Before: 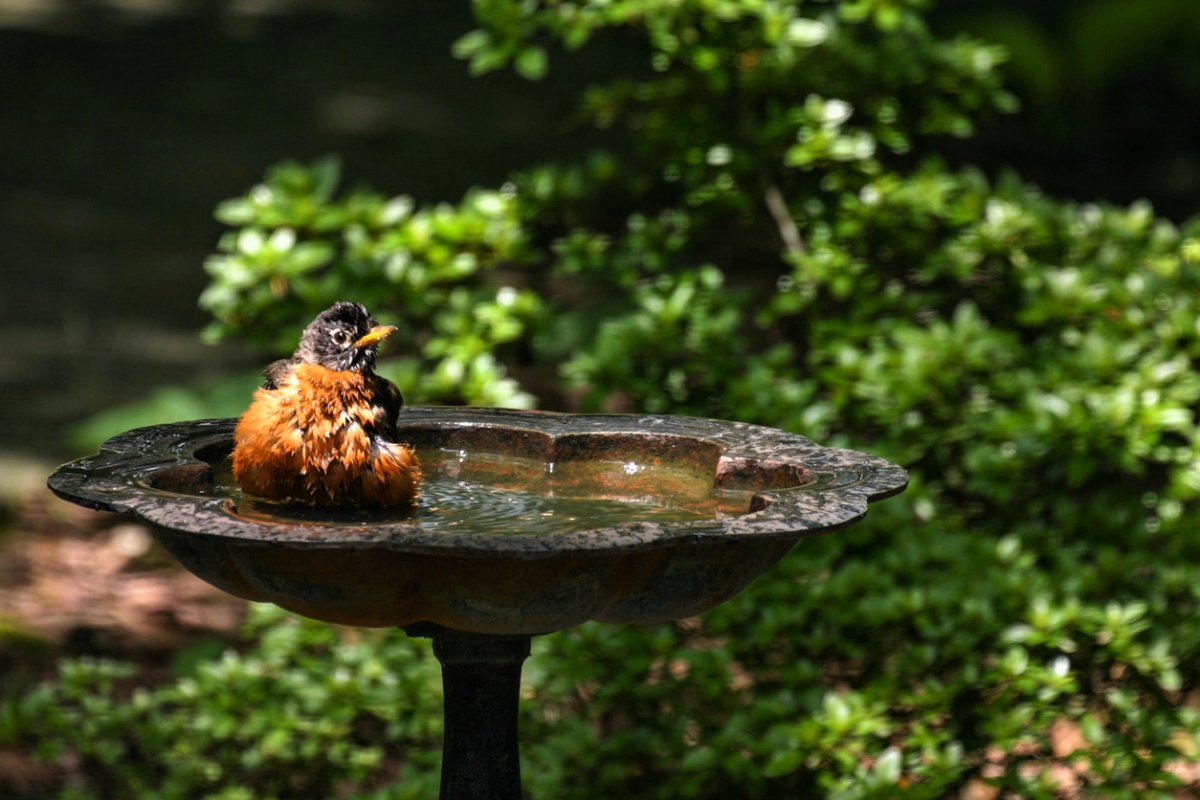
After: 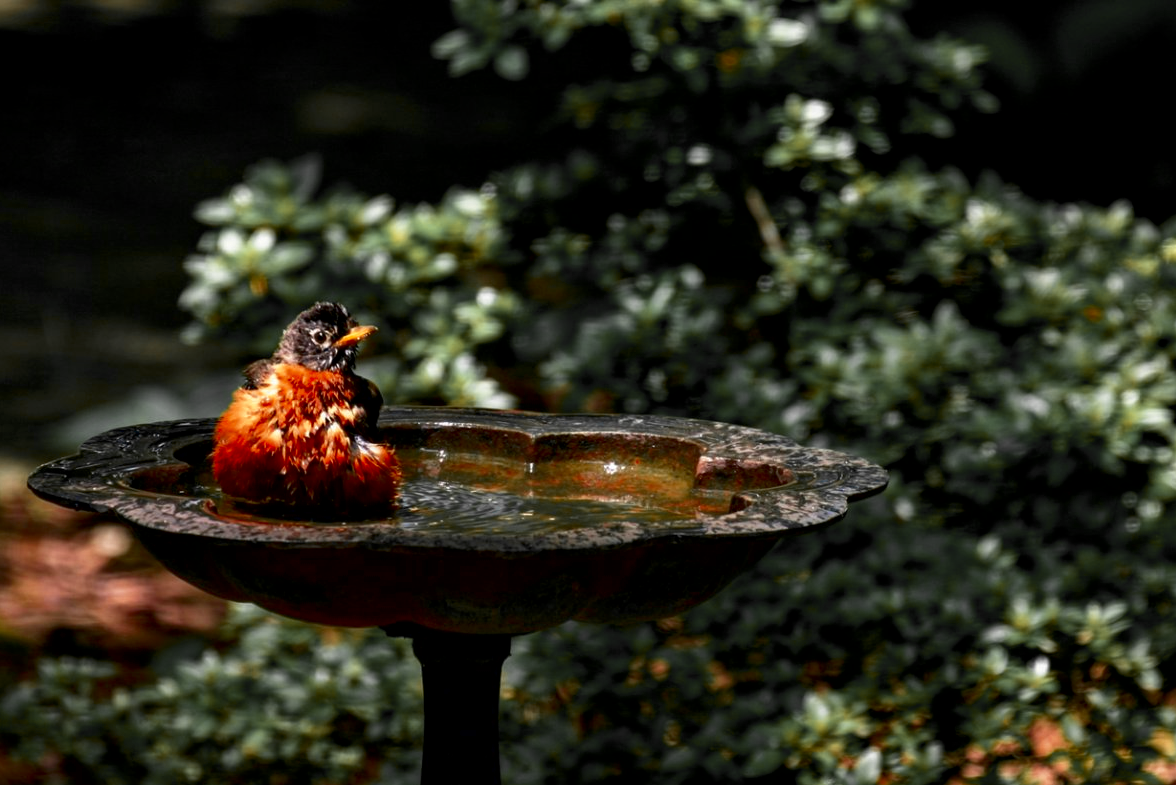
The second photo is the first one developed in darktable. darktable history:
crop: left 1.7%, right 0.287%, bottom 1.793%
tone equalizer: on, module defaults
exposure: black level correction 0.007, compensate highlight preservation false
color zones: curves: ch0 [(0, 0.363) (0.128, 0.373) (0.25, 0.5) (0.402, 0.407) (0.521, 0.525) (0.63, 0.559) (0.729, 0.662) (0.867, 0.471)]; ch1 [(0, 0.515) (0.136, 0.618) (0.25, 0.5) (0.378, 0) (0.516, 0) (0.622, 0.593) (0.737, 0.819) (0.87, 0.593)]; ch2 [(0, 0.529) (0.128, 0.471) (0.282, 0.451) (0.386, 0.662) (0.516, 0.525) (0.633, 0.554) (0.75, 0.62) (0.875, 0.441)]
contrast brightness saturation: contrast 0.066, brightness -0.128, saturation 0.047
